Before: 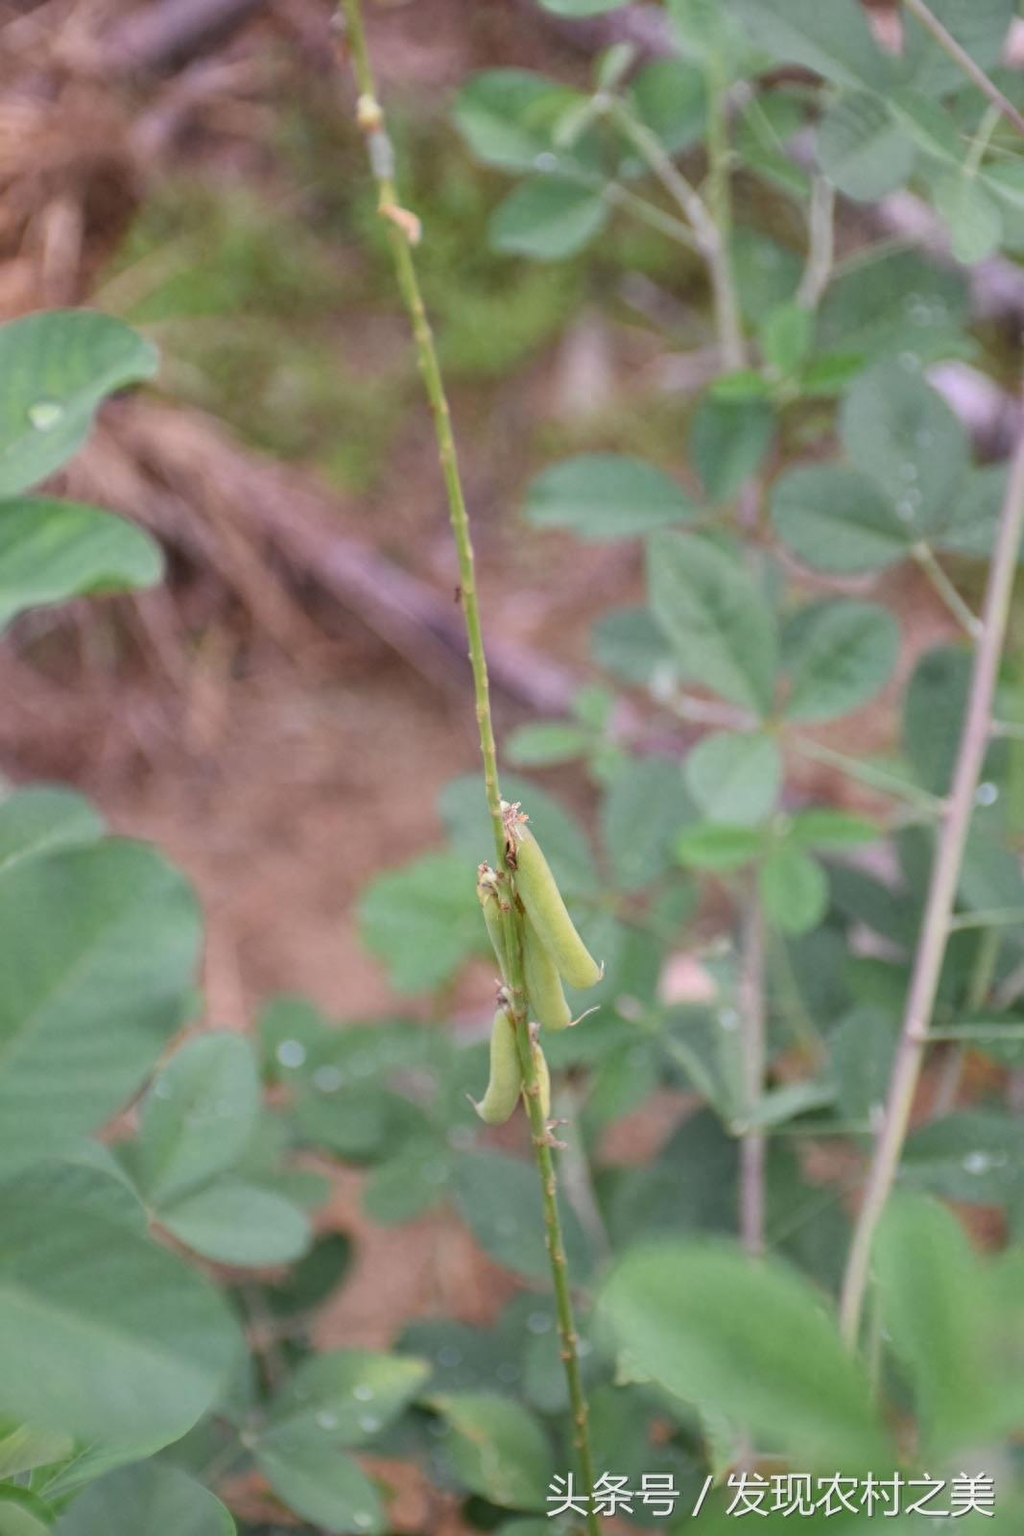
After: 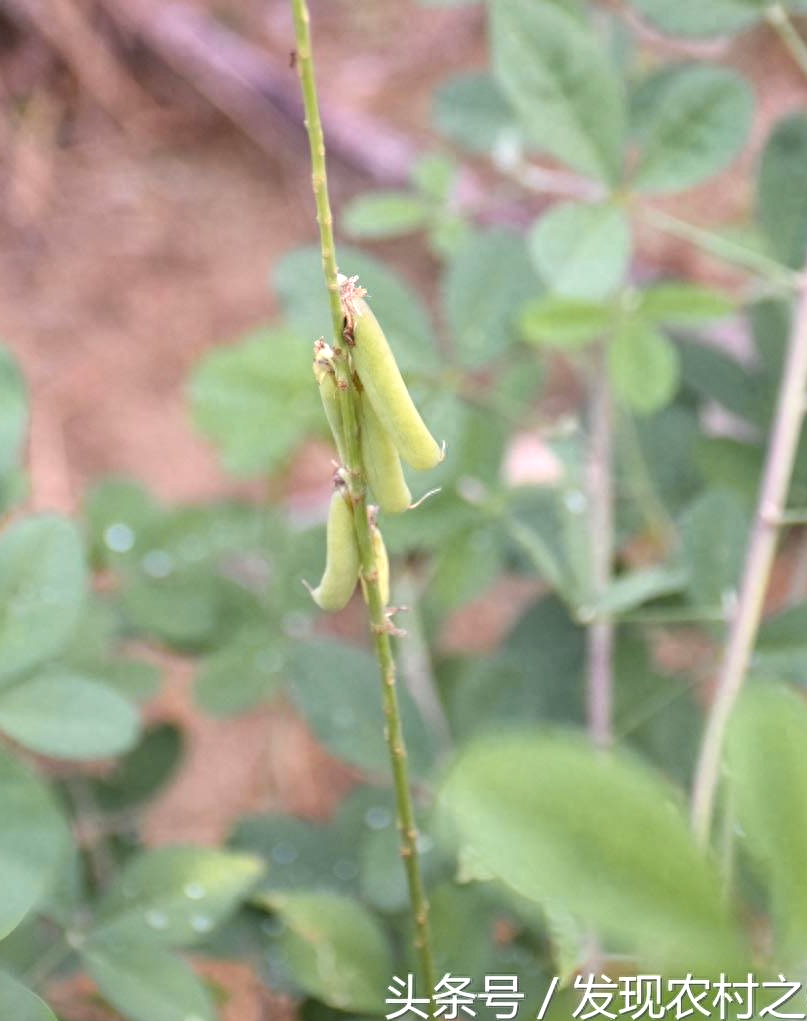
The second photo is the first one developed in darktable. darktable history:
crop and rotate: left 17.299%, top 35.115%, right 7.015%, bottom 1.024%
color zones: curves: ch2 [(0, 0.5) (0.143, 0.5) (0.286, 0.489) (0.415, 0.421) (0.571, 0.5) (0.714, 0.5) (0.857, 0.5) (1, 0.5)]
exposure: black level correction 0, exposure 0.6 EV, compensate exposure bias true, compensate highlight preservation false
